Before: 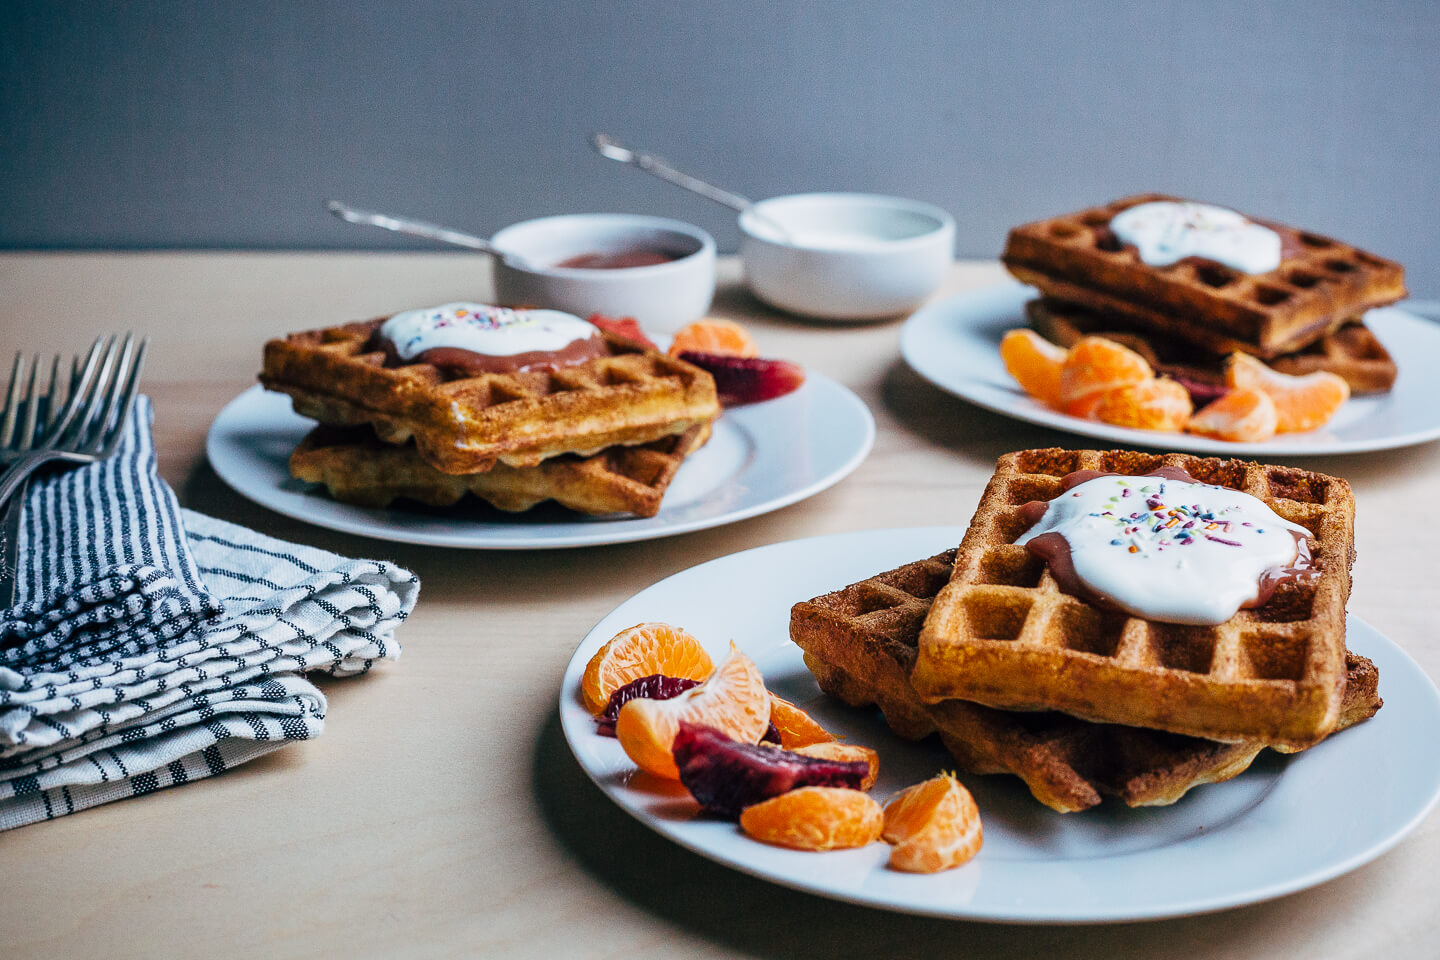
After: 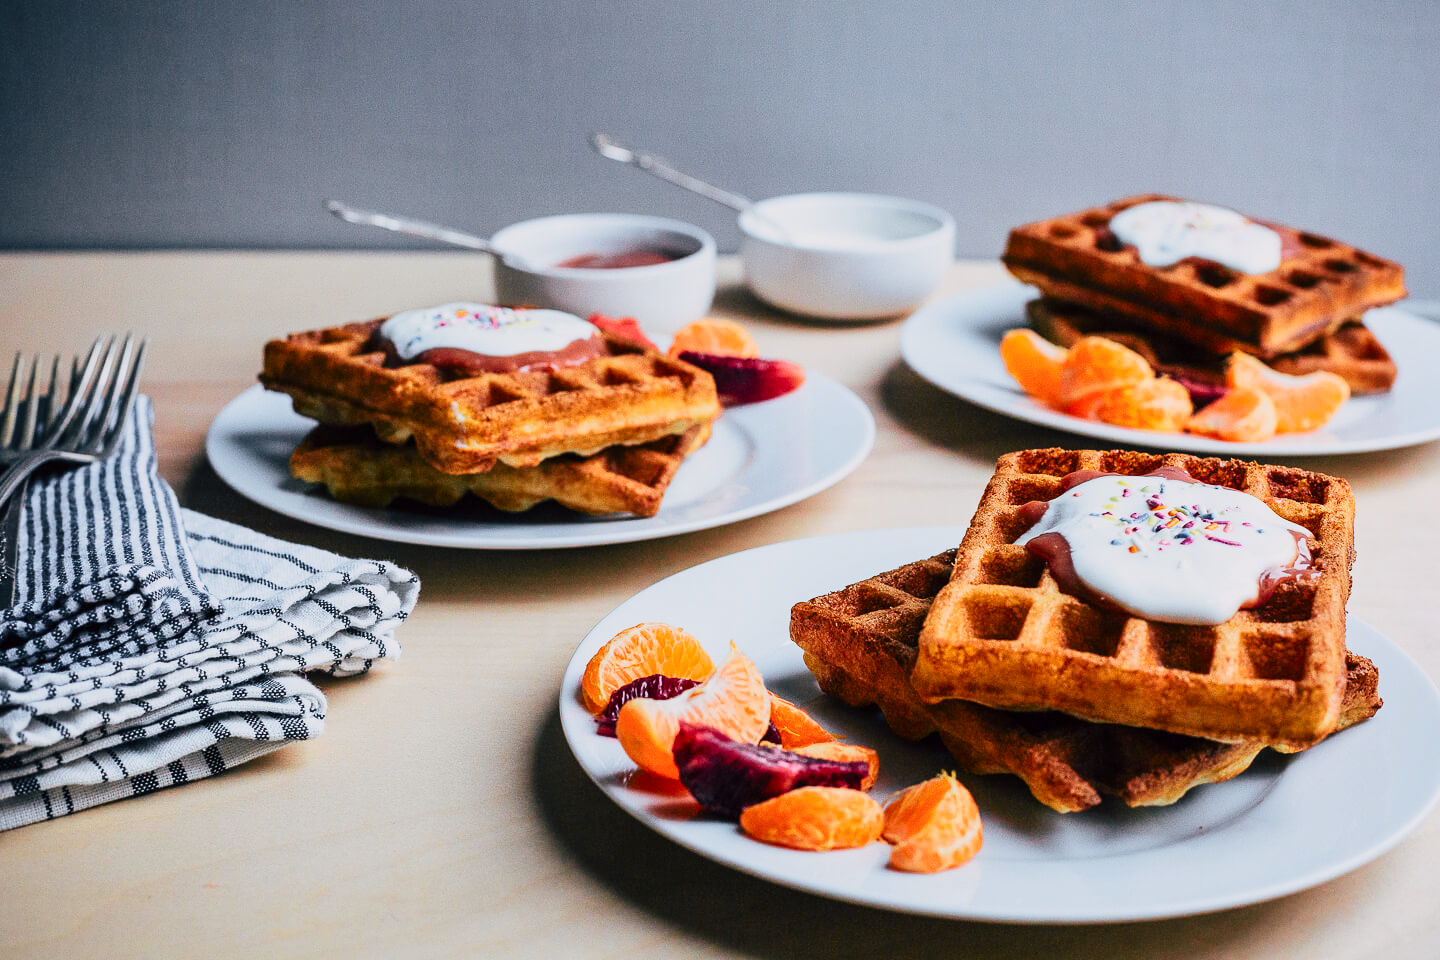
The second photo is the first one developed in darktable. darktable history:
tone curve: curves: ch0 [(0, 0) (0.239, 0.248) (0.508, 0.606) (0.826, 0.855) (1, 0.945)]; ch1 [(0, 0) (0.401, 0.42) (0.442, 0.47) (0.492, 0.498) (0.511, 0.516) (0.555, 0.586) (0.681, 0.739) (1, 1)]; ch2 [(0, 0) (0.411, 0.433) (0.5, 0.504) (0.545, 0.574) (1, 1)], color space Lab, independent channels, preserve colors none
